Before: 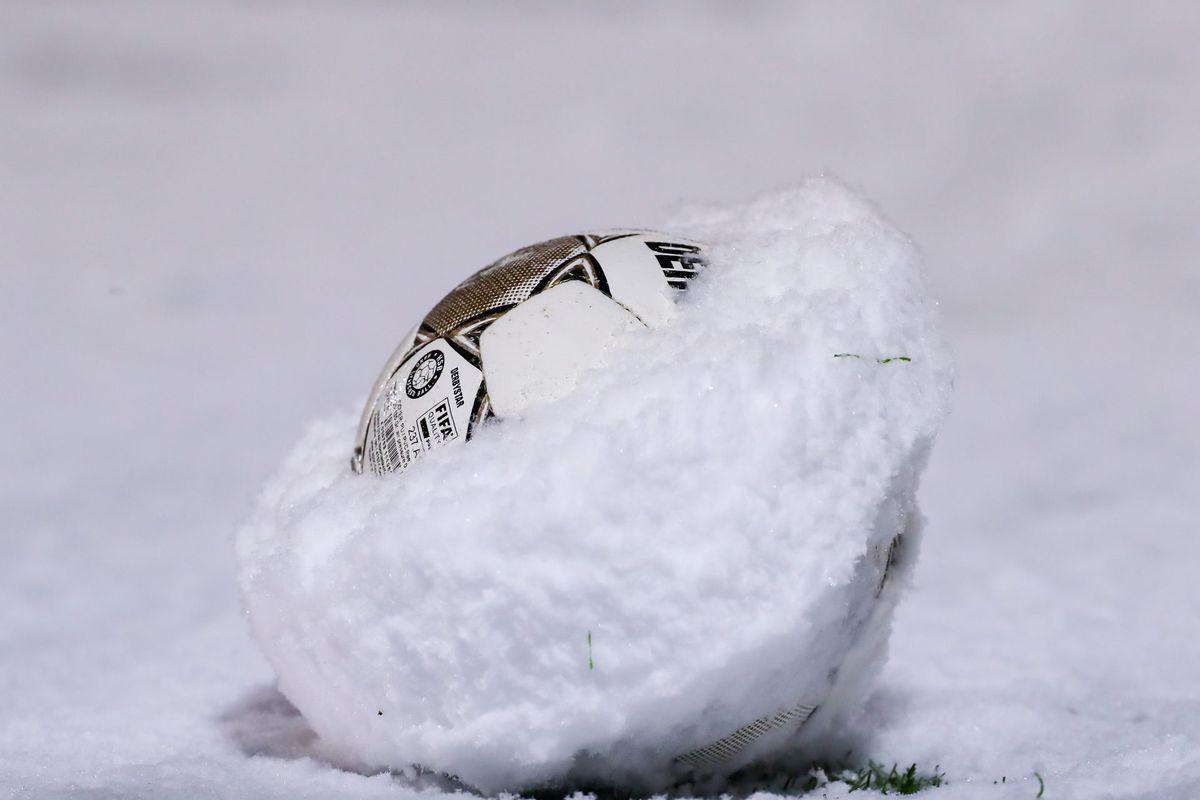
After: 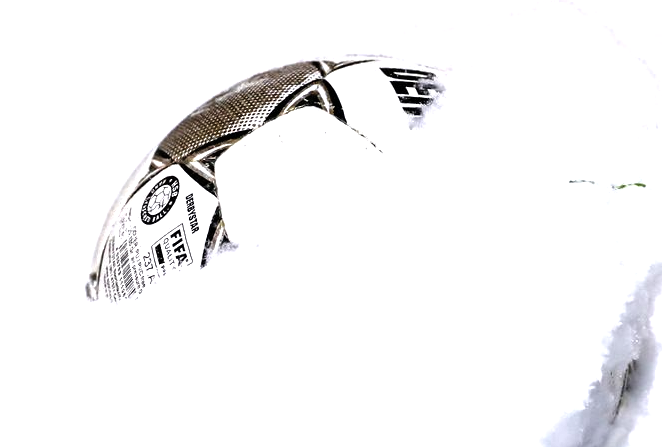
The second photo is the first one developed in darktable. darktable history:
crop and rotate: left 22.094%, top 21.829%, right 22.726%, bottom 22.21%
color correction: highlights b* -0.051, saturation 0.817
base curve: curves: ch0 [(0, 0) (0.74, 0.67) (1, 1)]
tone equalizer: -8 EV -1.11 EV, -7 EV -1.02 EV, -6 EV -0.9 EV, -5 EV -0.612 EV, -3 EV 0.555 EV, -2 EV 0.88 EV, -1 EV 0.996 EV, +0 EV 1.07 EV
